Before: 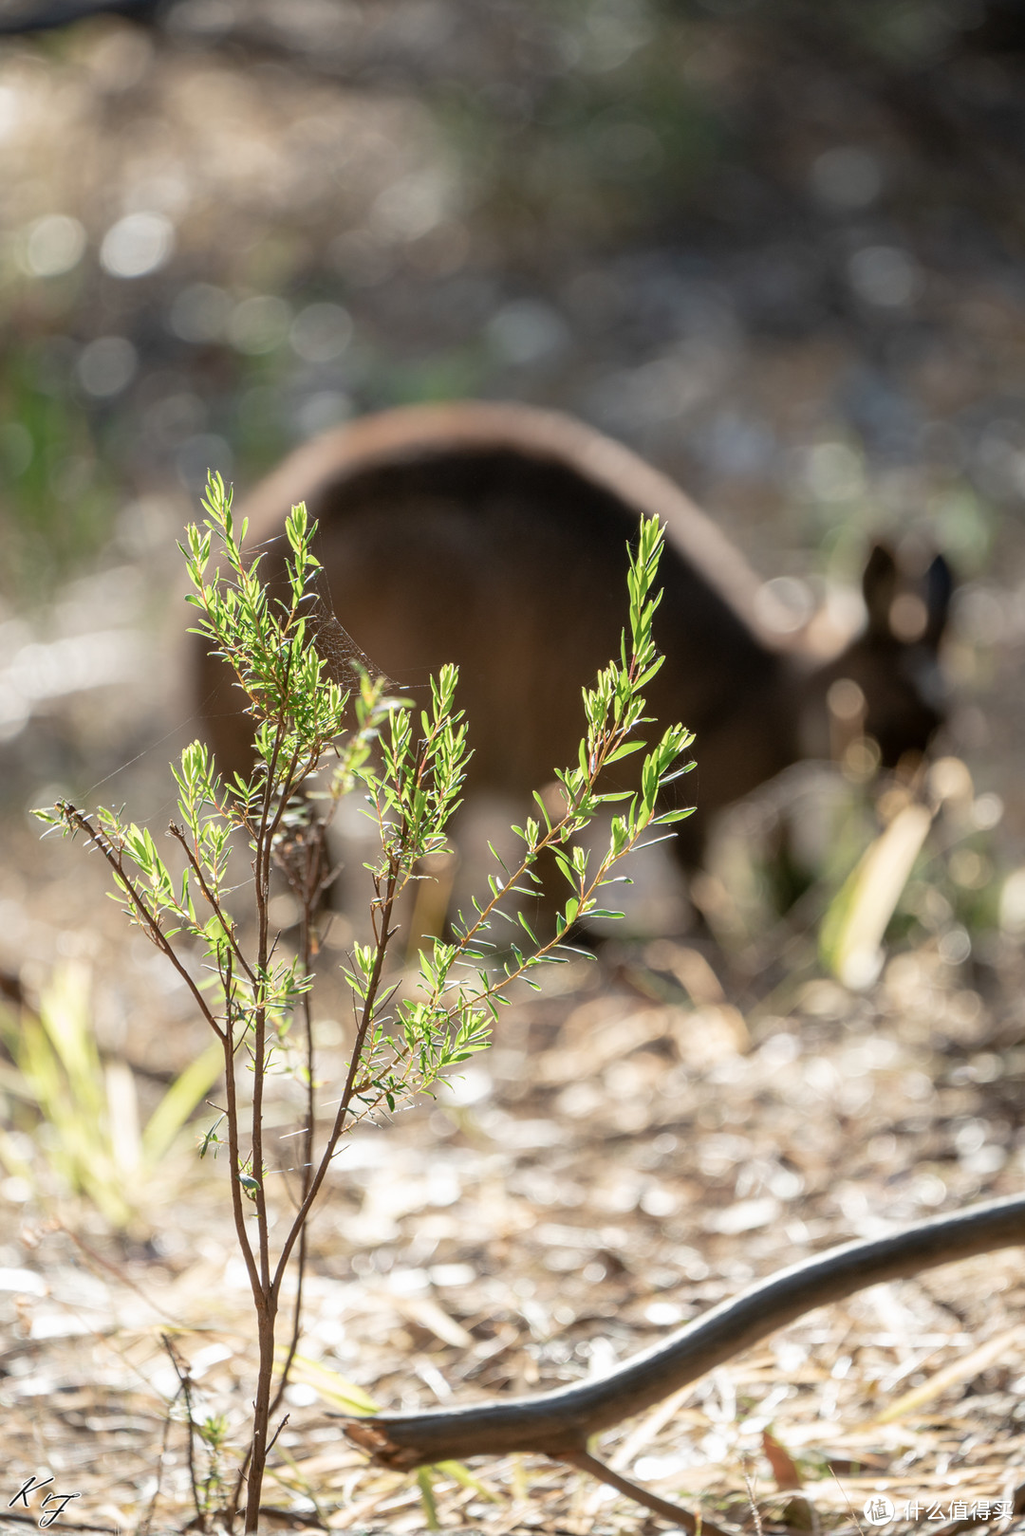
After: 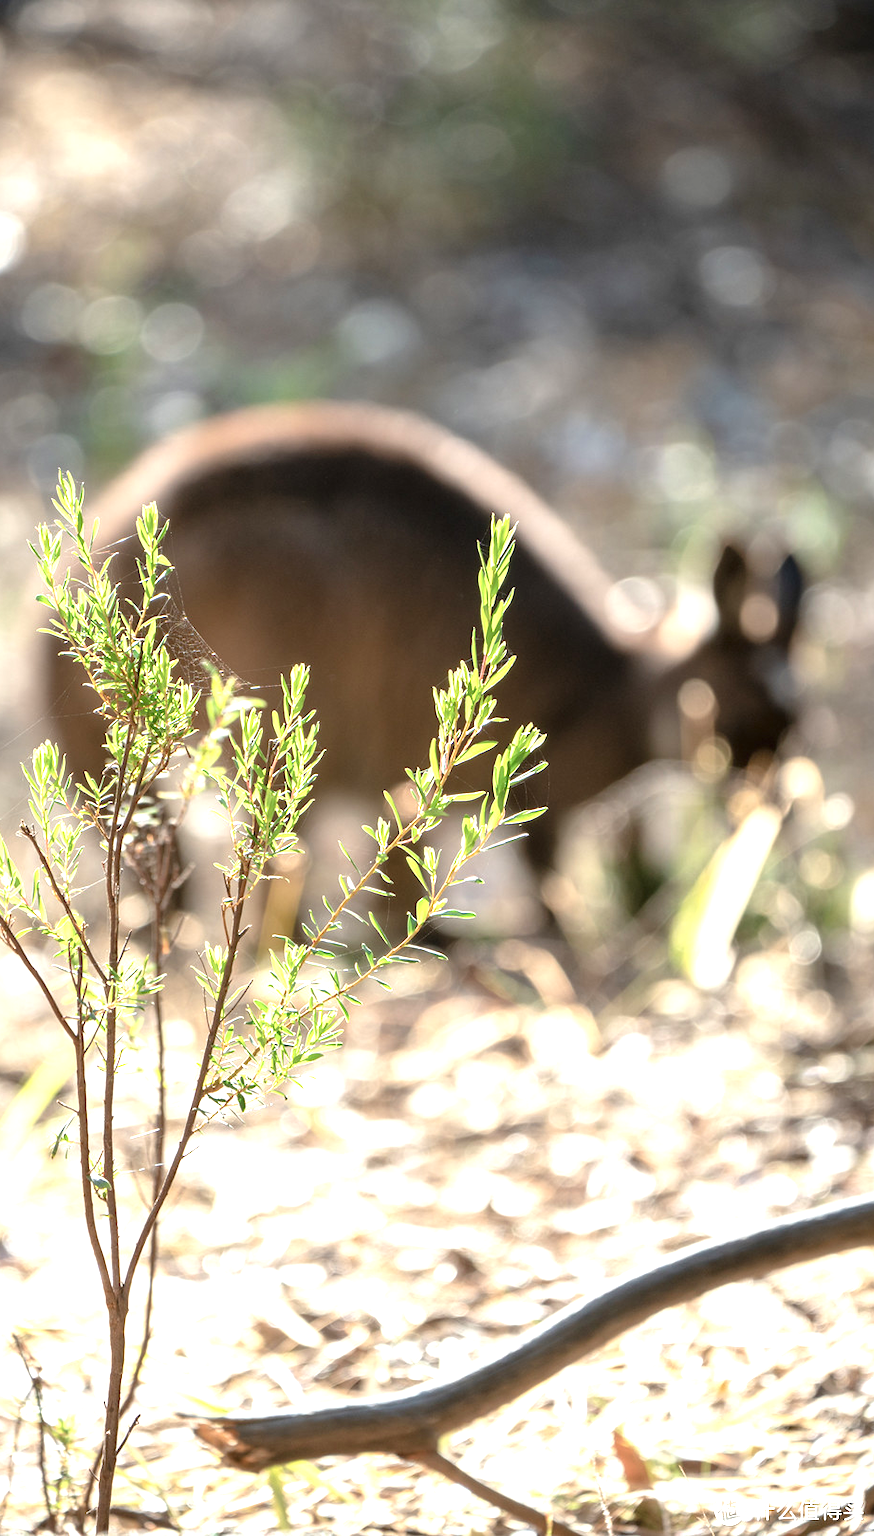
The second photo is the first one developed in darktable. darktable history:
exposure: black level correction 0, exposure 1.015 EV, compensate exposure bias true, compensate highlight preservation false
contrast brightness saturation: saturation -0.05
crop and rotate: left 14.584%
